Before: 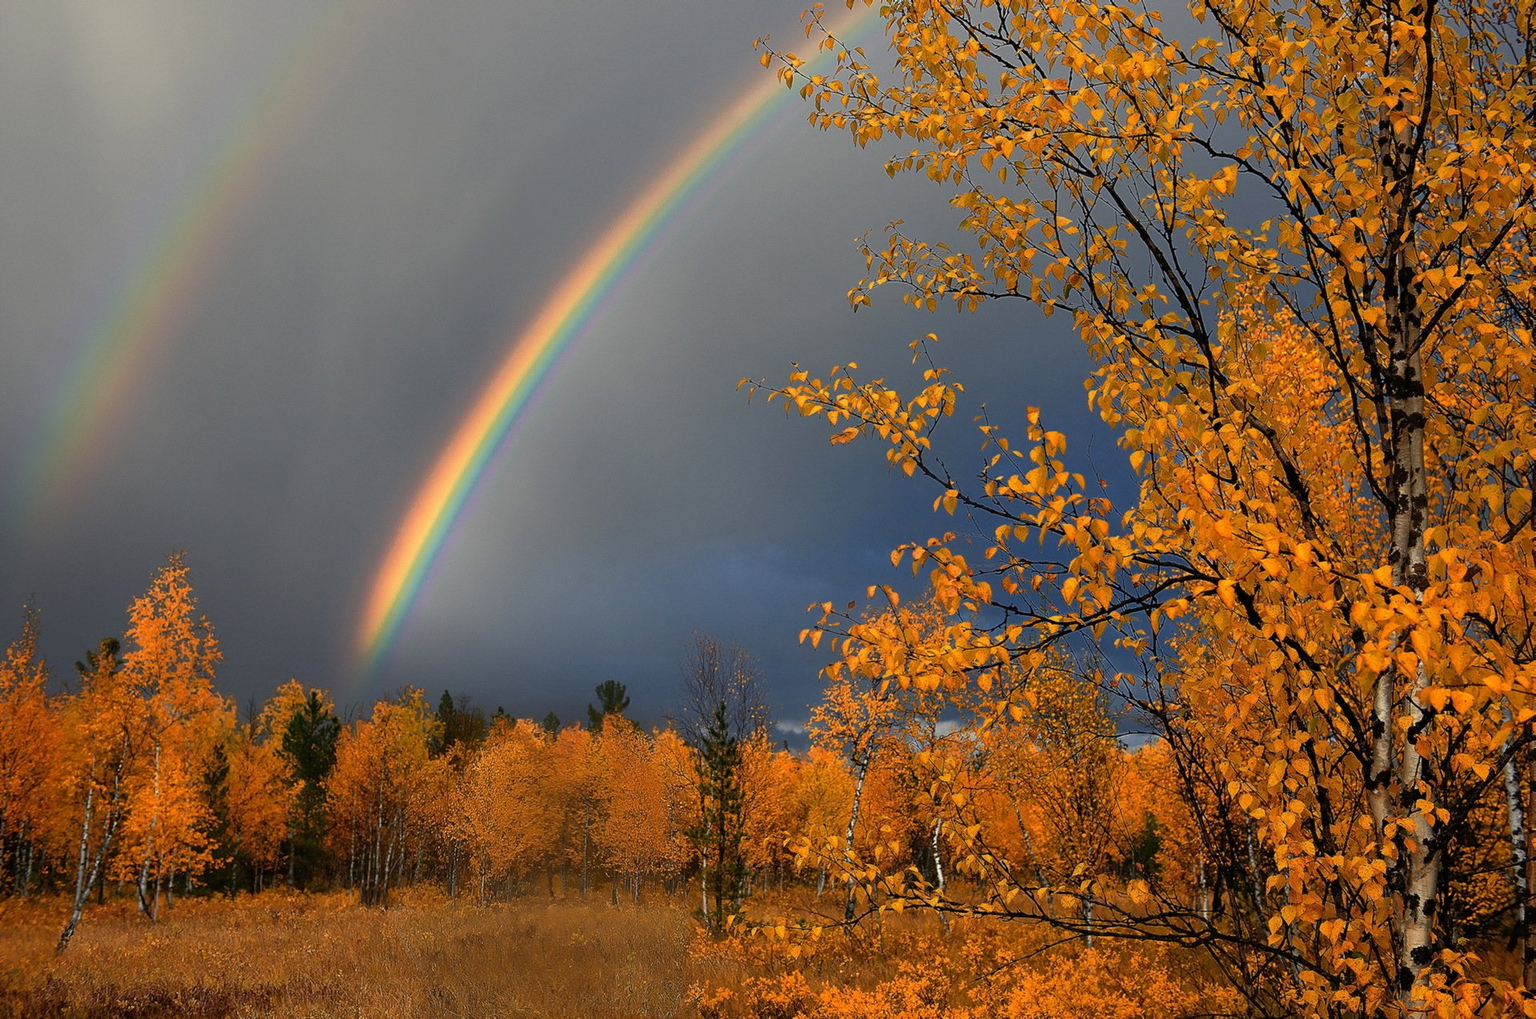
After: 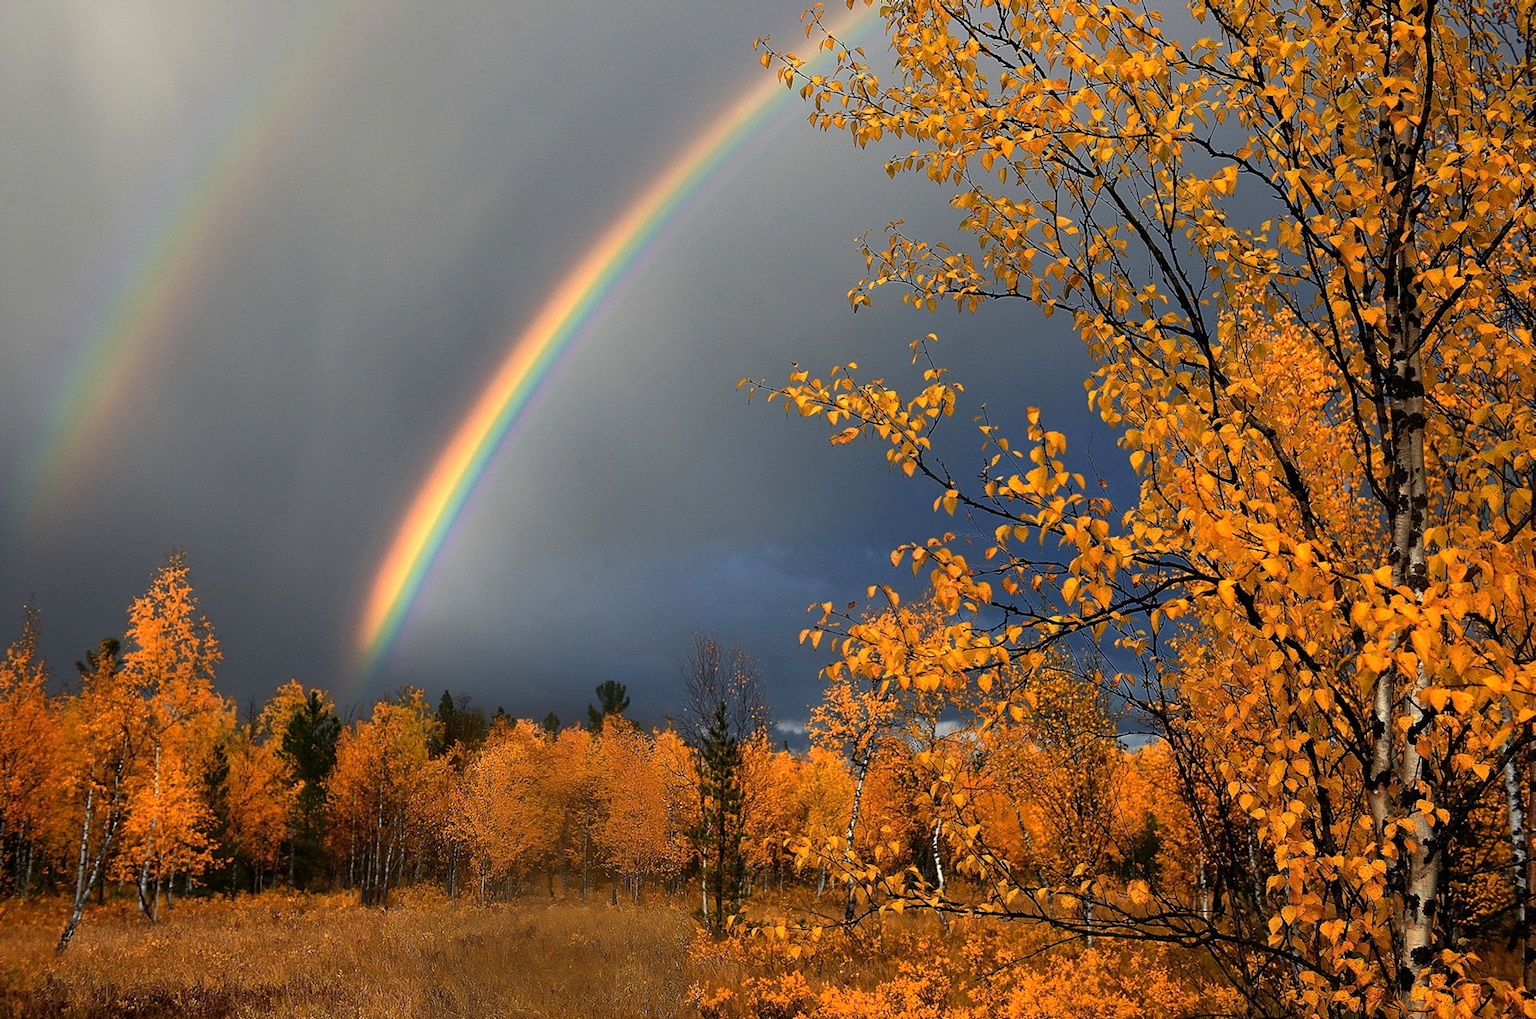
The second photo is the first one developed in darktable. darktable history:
tone equalizer: -8 EV -0.382 EV, -7 EV -0.373 EV, -6 EV -0.341 EV, -5 EV -0.191 EV, -3 EV 0.252 EV, -2 EV 0.339 EV, -1 EV 0.409 EV, +0 EV 0.398 EV, edges refinement/feathering 500, mask exposure compensation -1.57 EV, preserve details no
